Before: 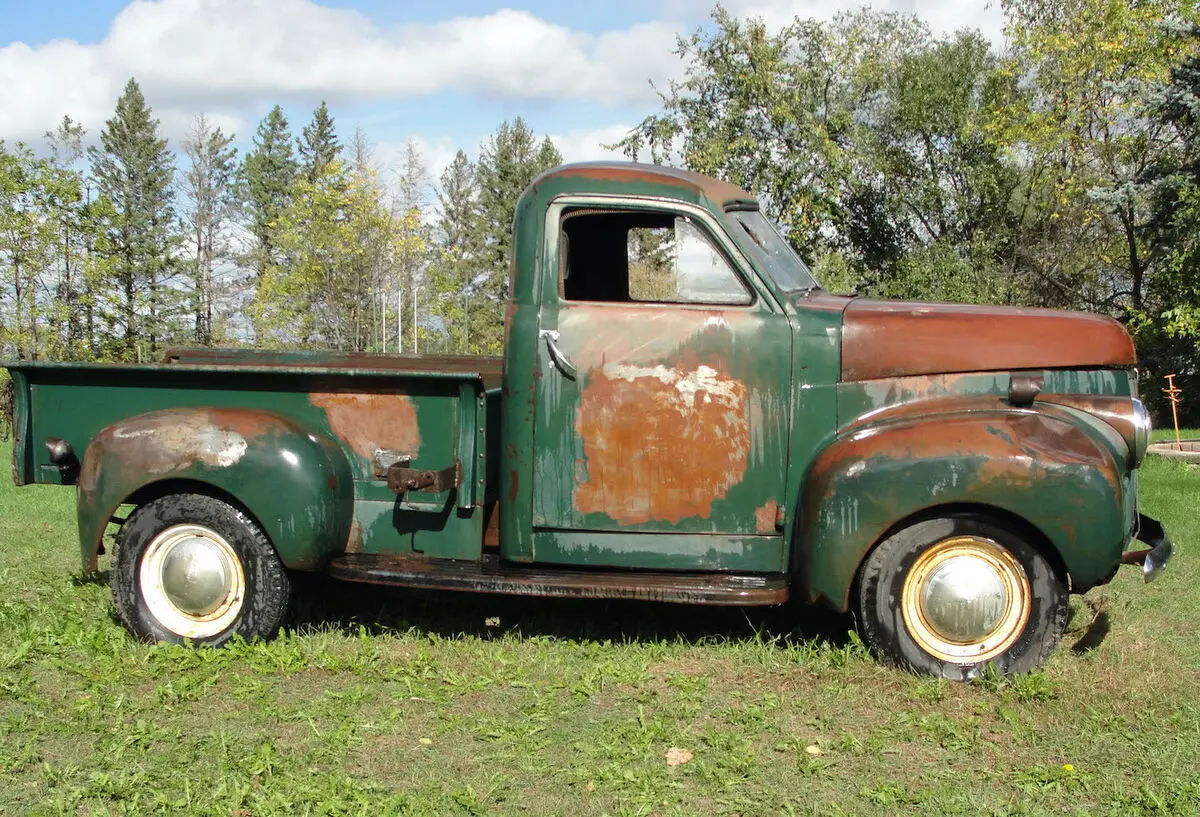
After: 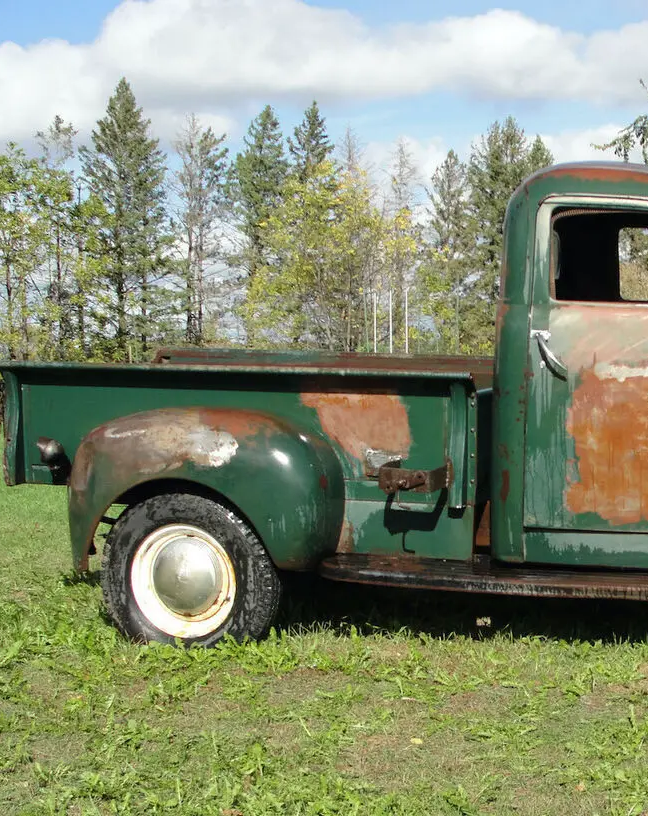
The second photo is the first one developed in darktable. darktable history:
crop: left 0.811%, right 45.144%, bottom 0.084%
